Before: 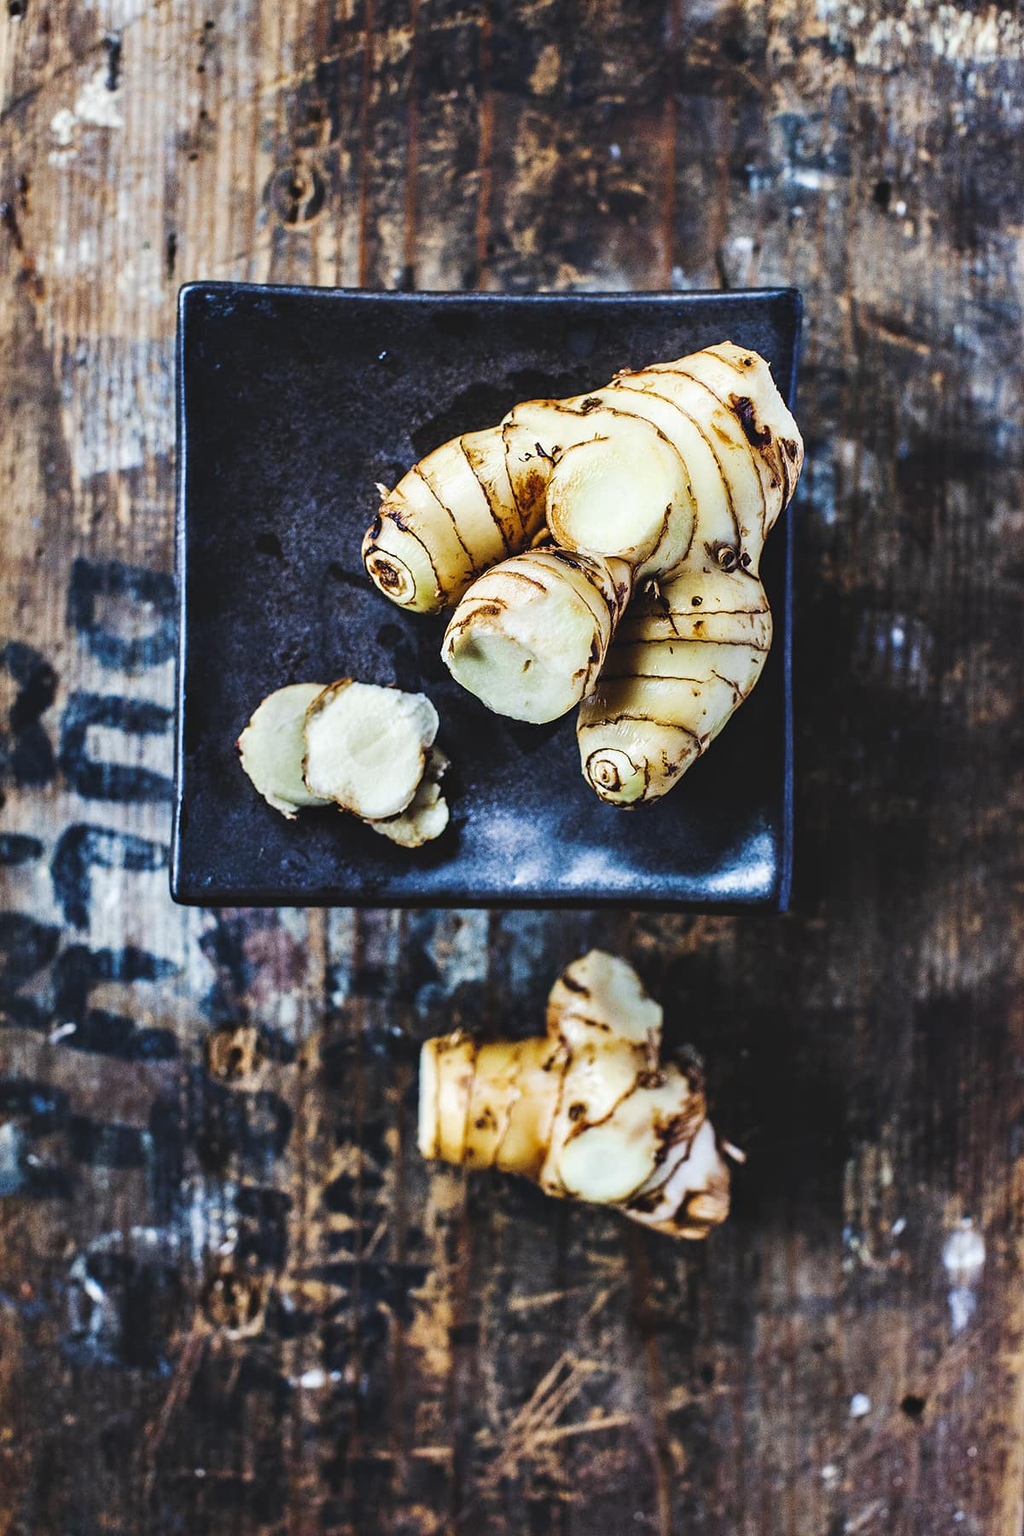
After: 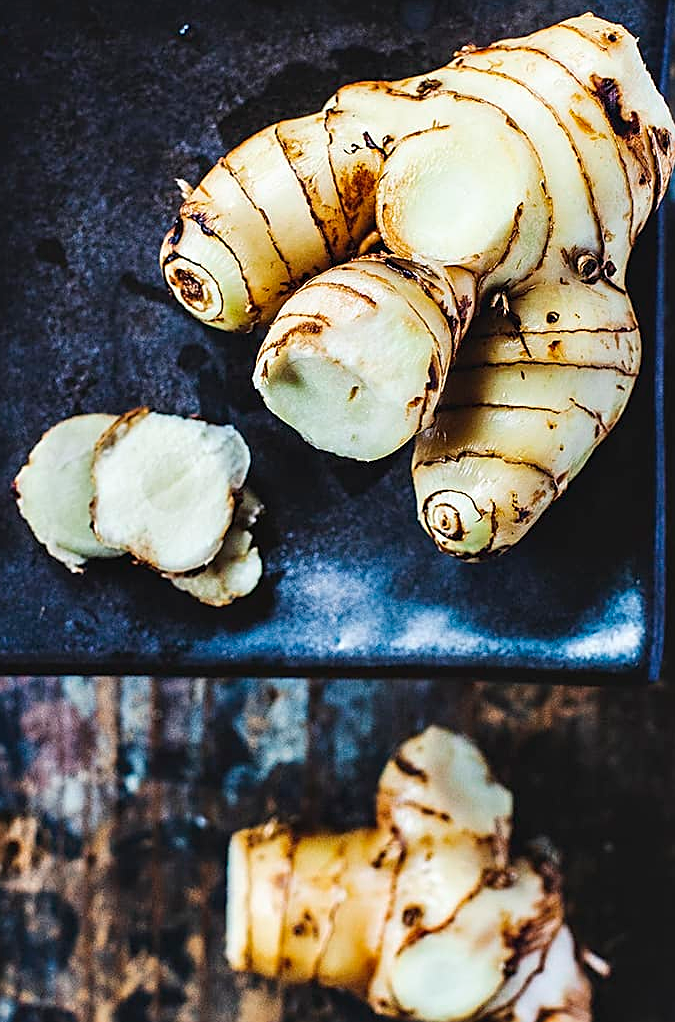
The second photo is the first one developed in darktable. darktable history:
sharpen: on, module defaults
crop and rotate: left 22.052%, top 21.51%, right 21.652%, bottom 21.699%
